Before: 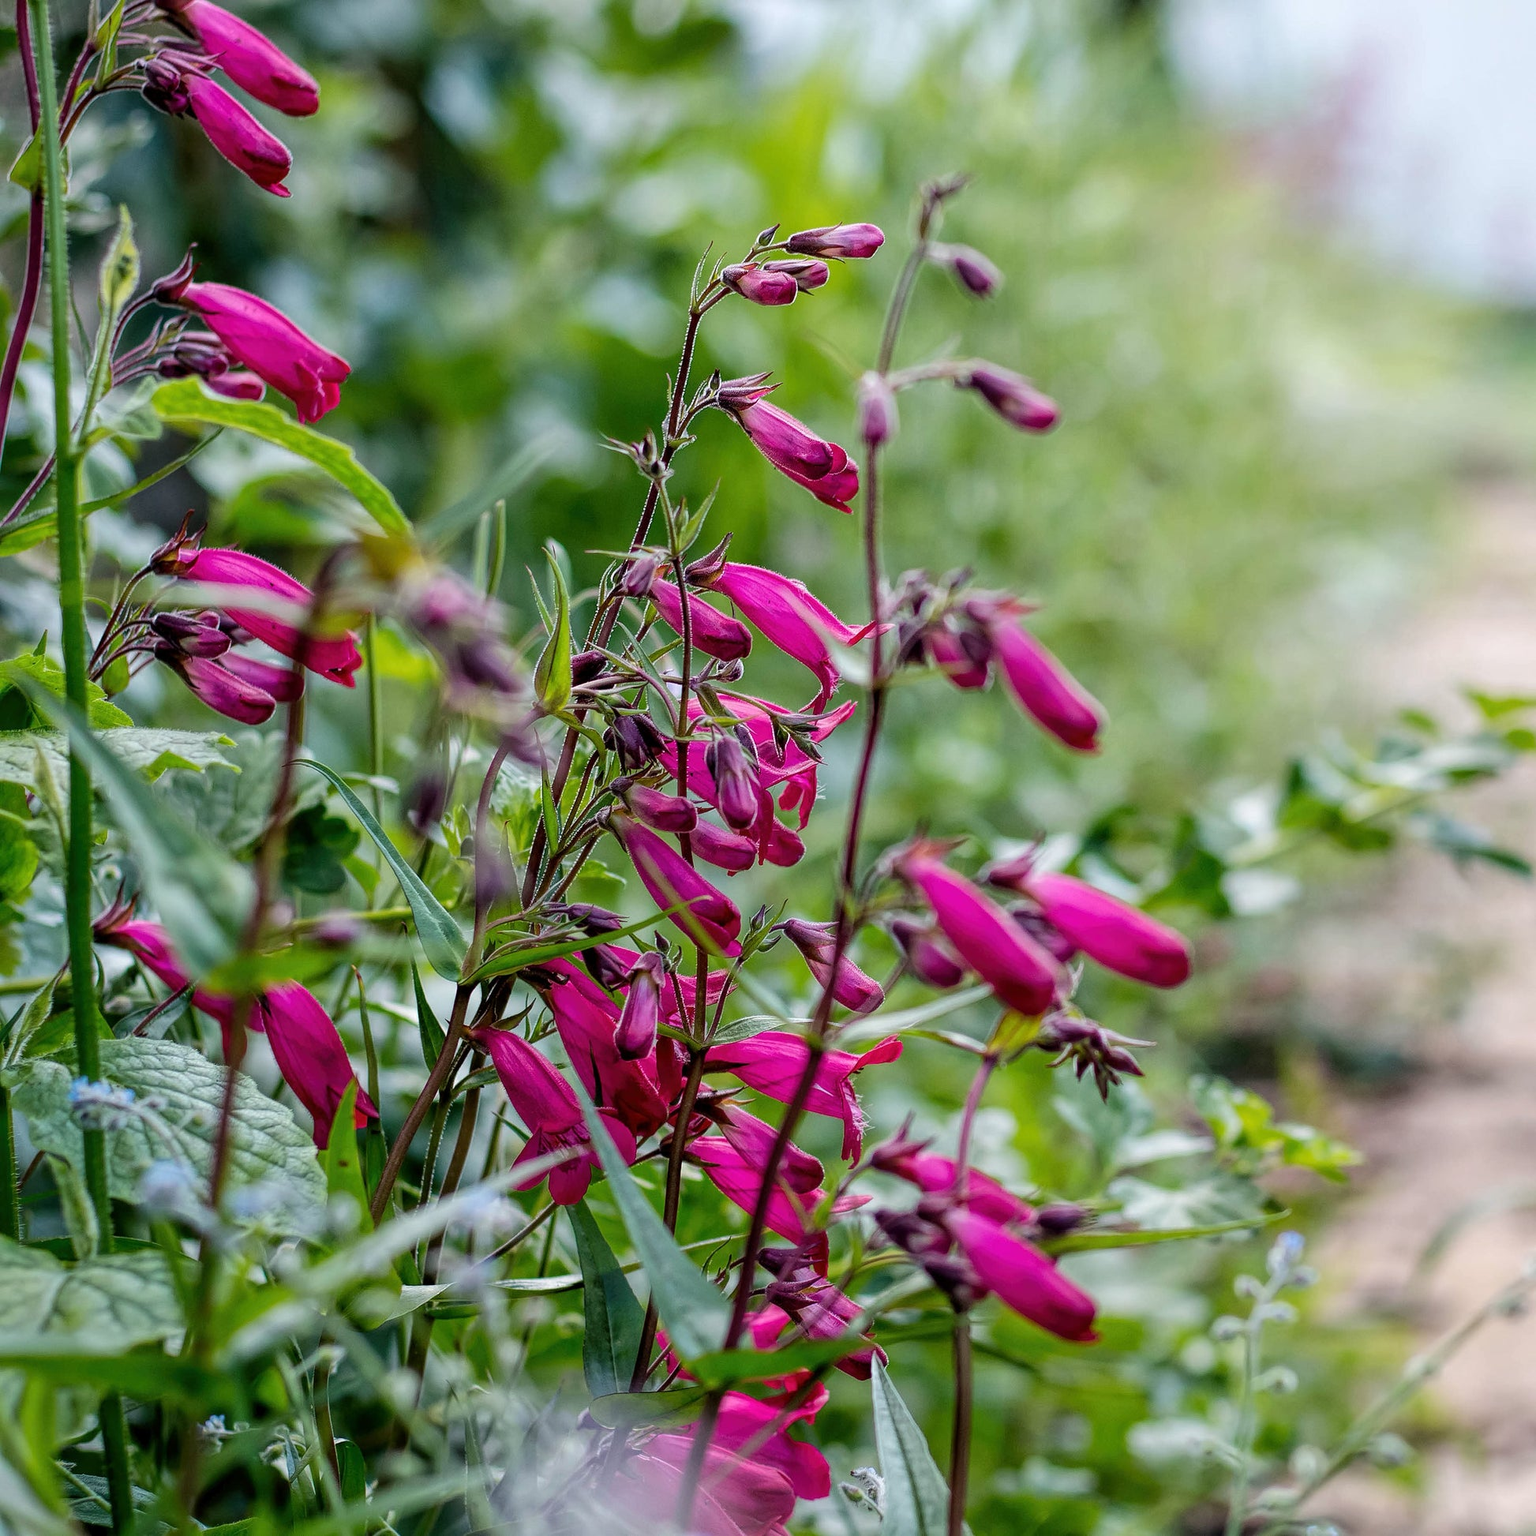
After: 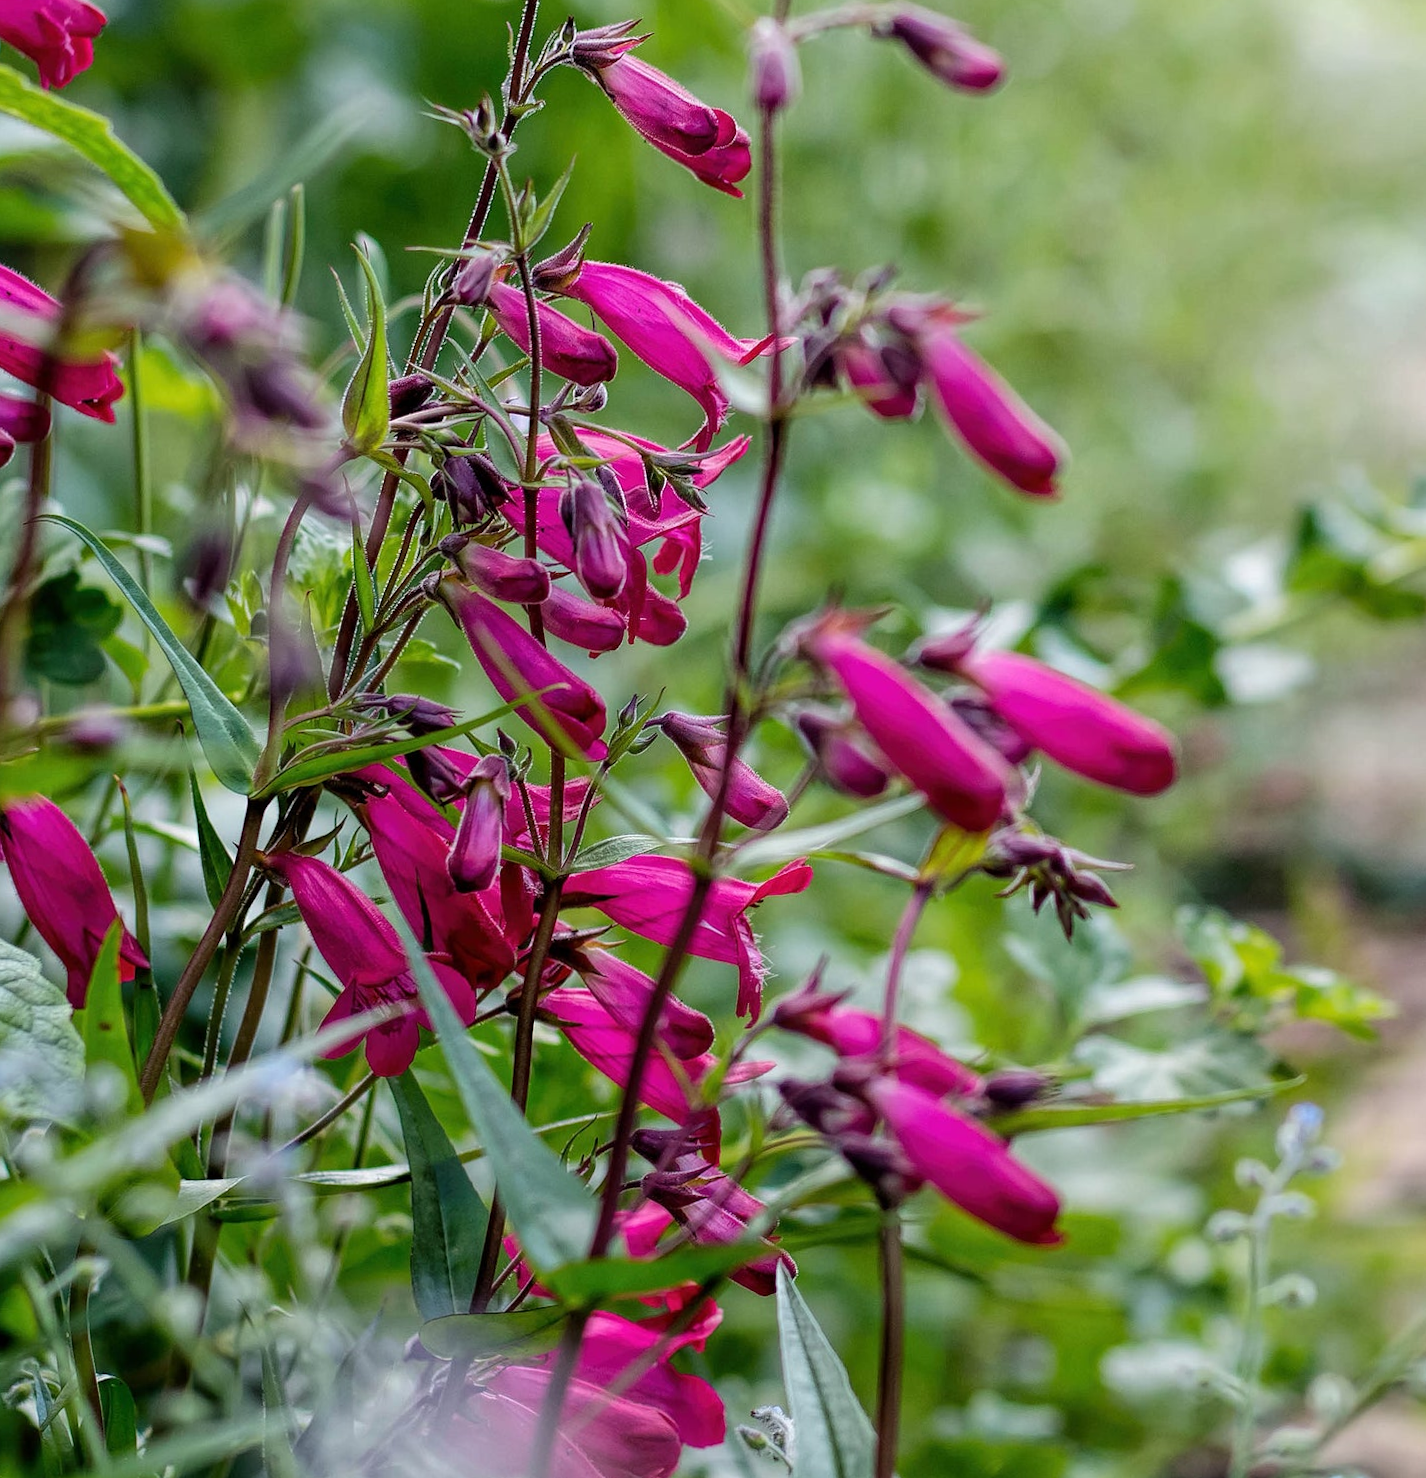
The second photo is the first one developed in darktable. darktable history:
crop: left 16.871%, top 22.857%, right 9.116%
rotate and perspective: rotation -0.45°, automatic cropping original format, crop left 0.008, crop right 0.992, crop top 0.012, crop bottom 0.988
